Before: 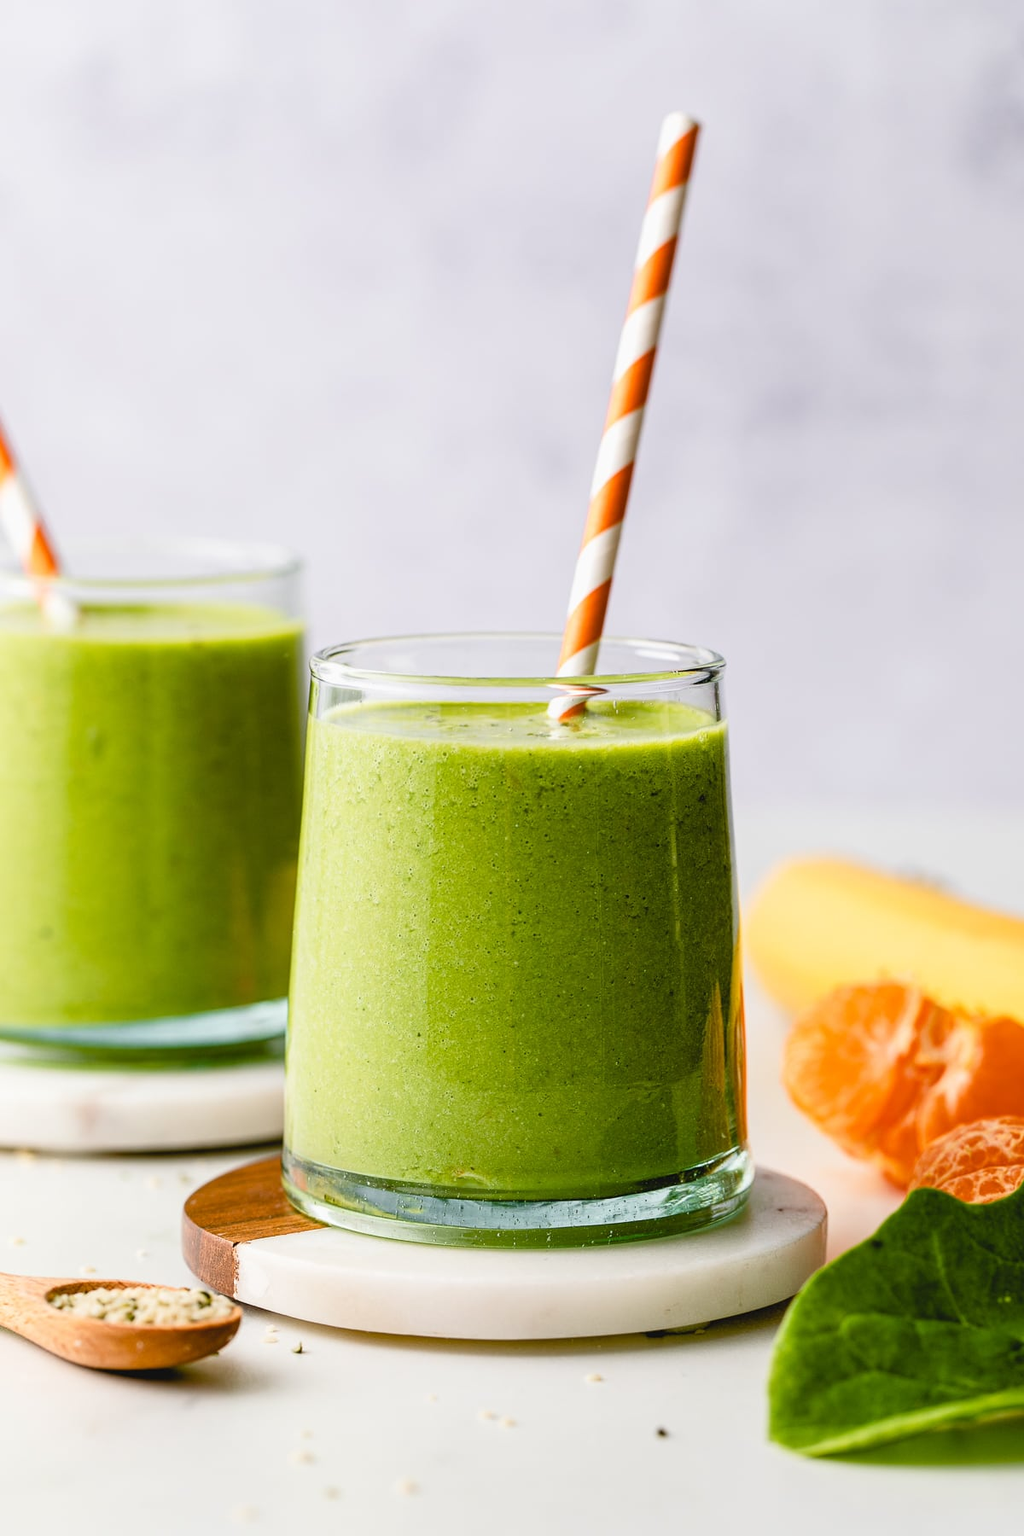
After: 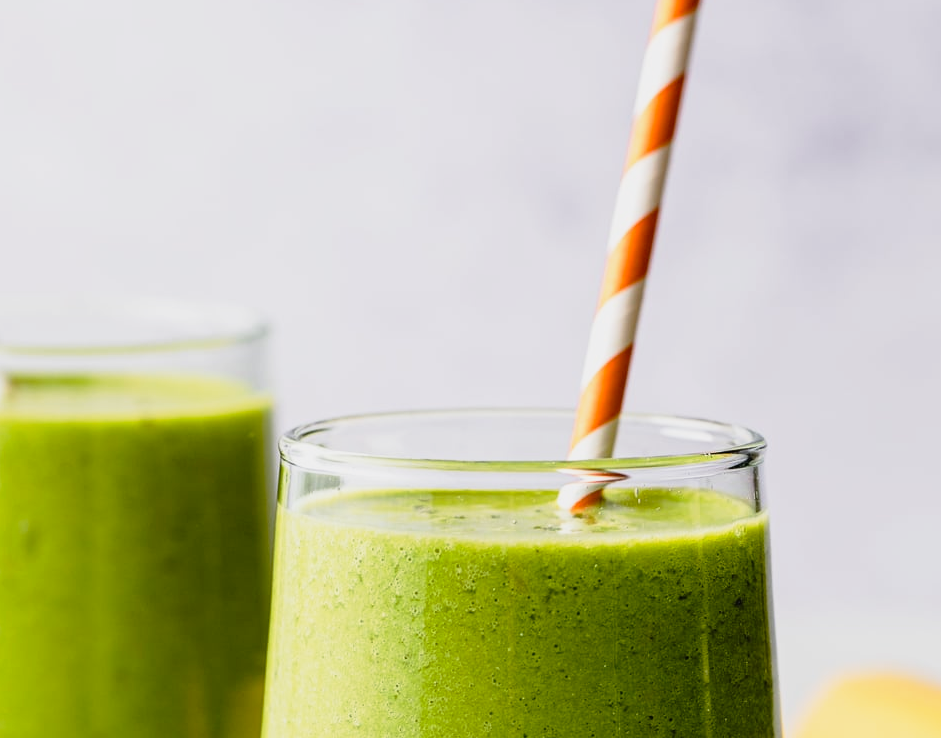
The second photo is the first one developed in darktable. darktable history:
crop: left 7.066%, top 18.522%, right 14.509%, bottom 40.456%
tone curve: curves: ch0 [(0, 0) (0.058, 0.037) (0.214, 0.183) (0.304, 0.288) (0.561, 0.554) (0.687, 0.677) (0.768, 0.768) (0.858, 0.861) (0.987, 0.945)]; ch1 [(0, 0) (0.172, 0.123) (0.312, 0.296) (0.432, 0.448) (0.471, 0.469) (0.502, 0.5) (0.521, 0.505) (0.565, 0.569) (0.663, 0.663) (0.703, 0.721) (0.857, 0.917) (1, 1)]; ch2 [(0, 0) (0.411, 0.424) (0.485, 0.497) (0.502, 0.5) (0.517, 0.511) (0.556, 0.551) (0.626, 0.594) (0.709, 0.661) (1, 1)], preserve colors none
